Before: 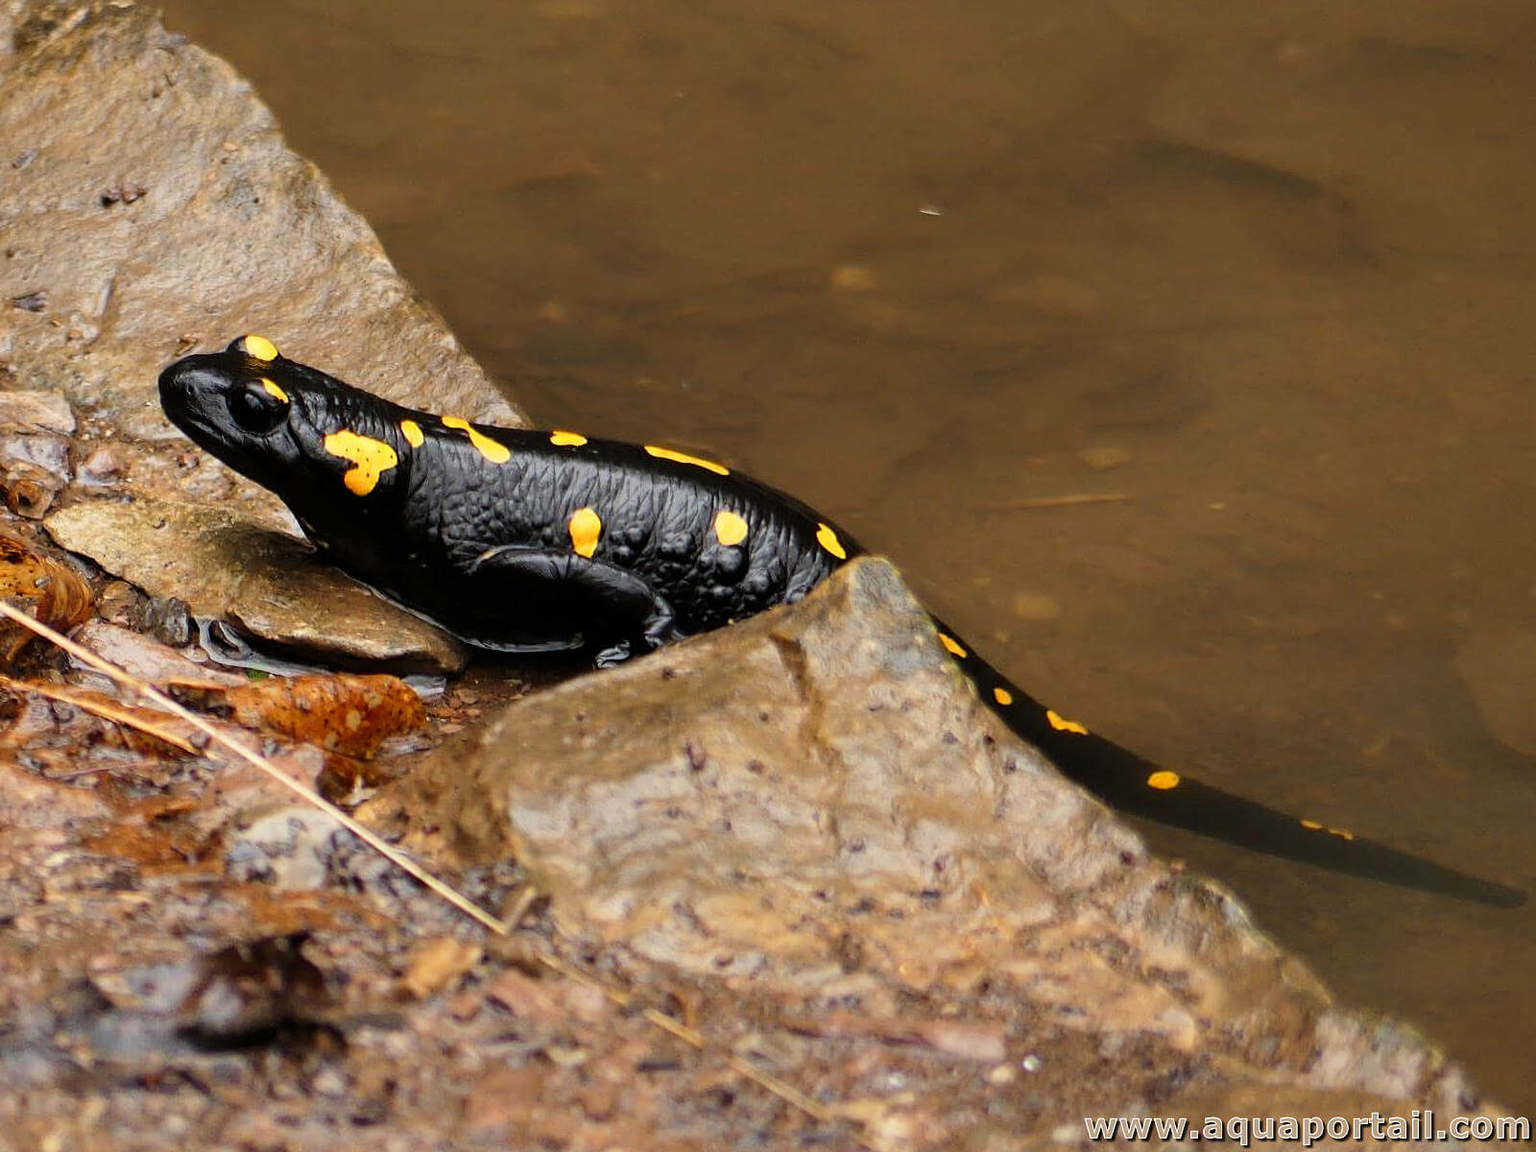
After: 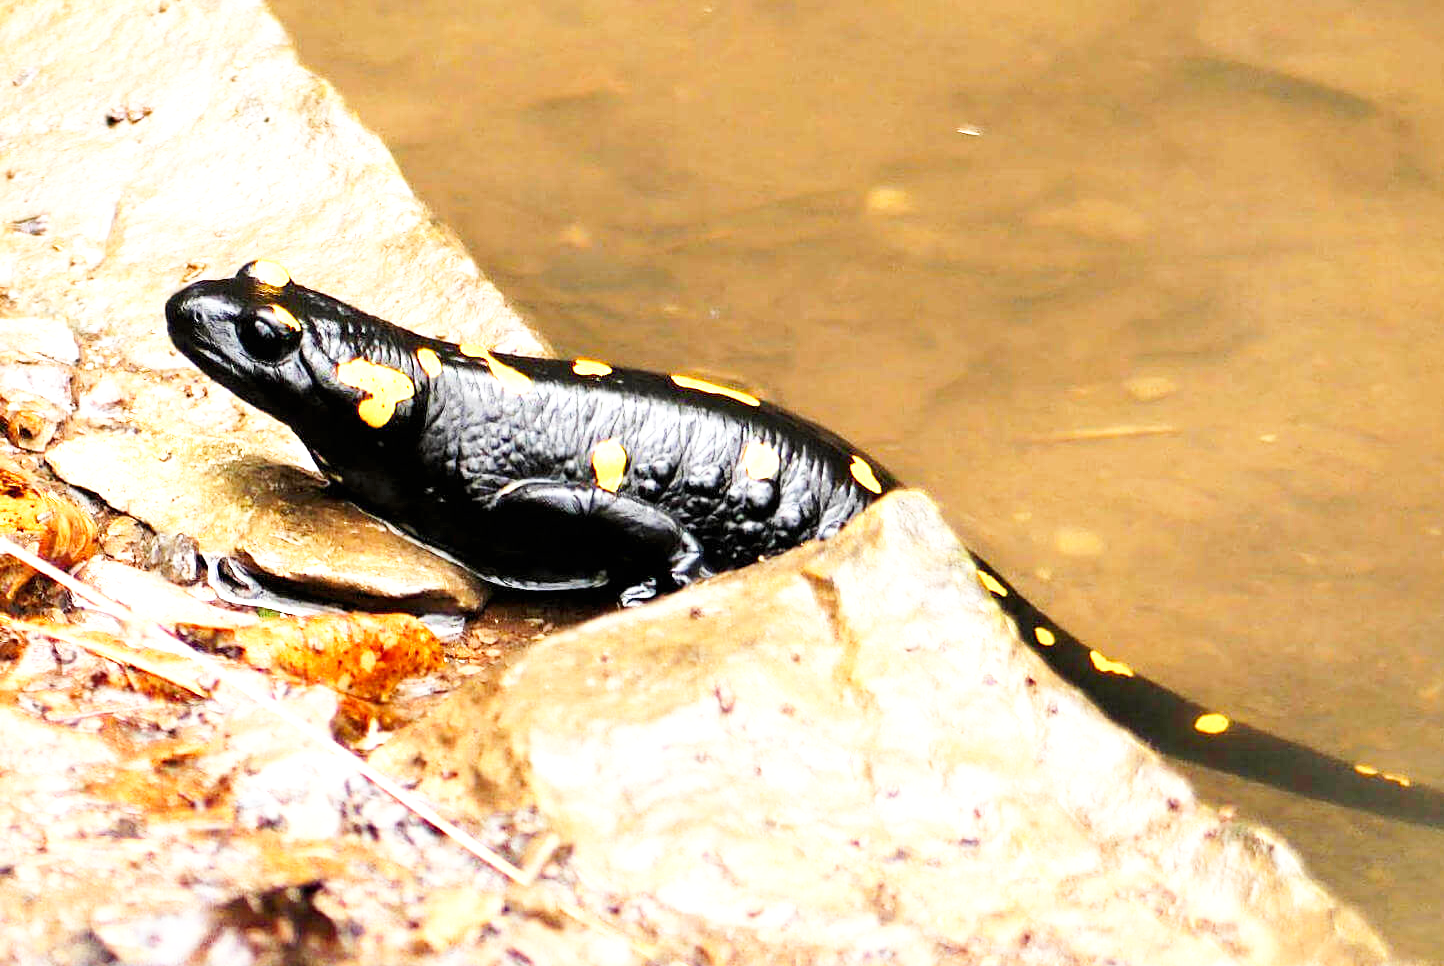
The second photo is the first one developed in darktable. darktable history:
exposure: black level correction 0, exposure 1.45 EV, compensate exposure bias true, compensate highlight preservation false
base curve: curves: ch0 [(0, 0) (0.005, 0.002) (0.15, 0.3) (0.4, 0.7) (0.75, 0.95) (1, 1)], preserve colors none
crop: top 7.49%, right 9.717%, bottom 11.943%
